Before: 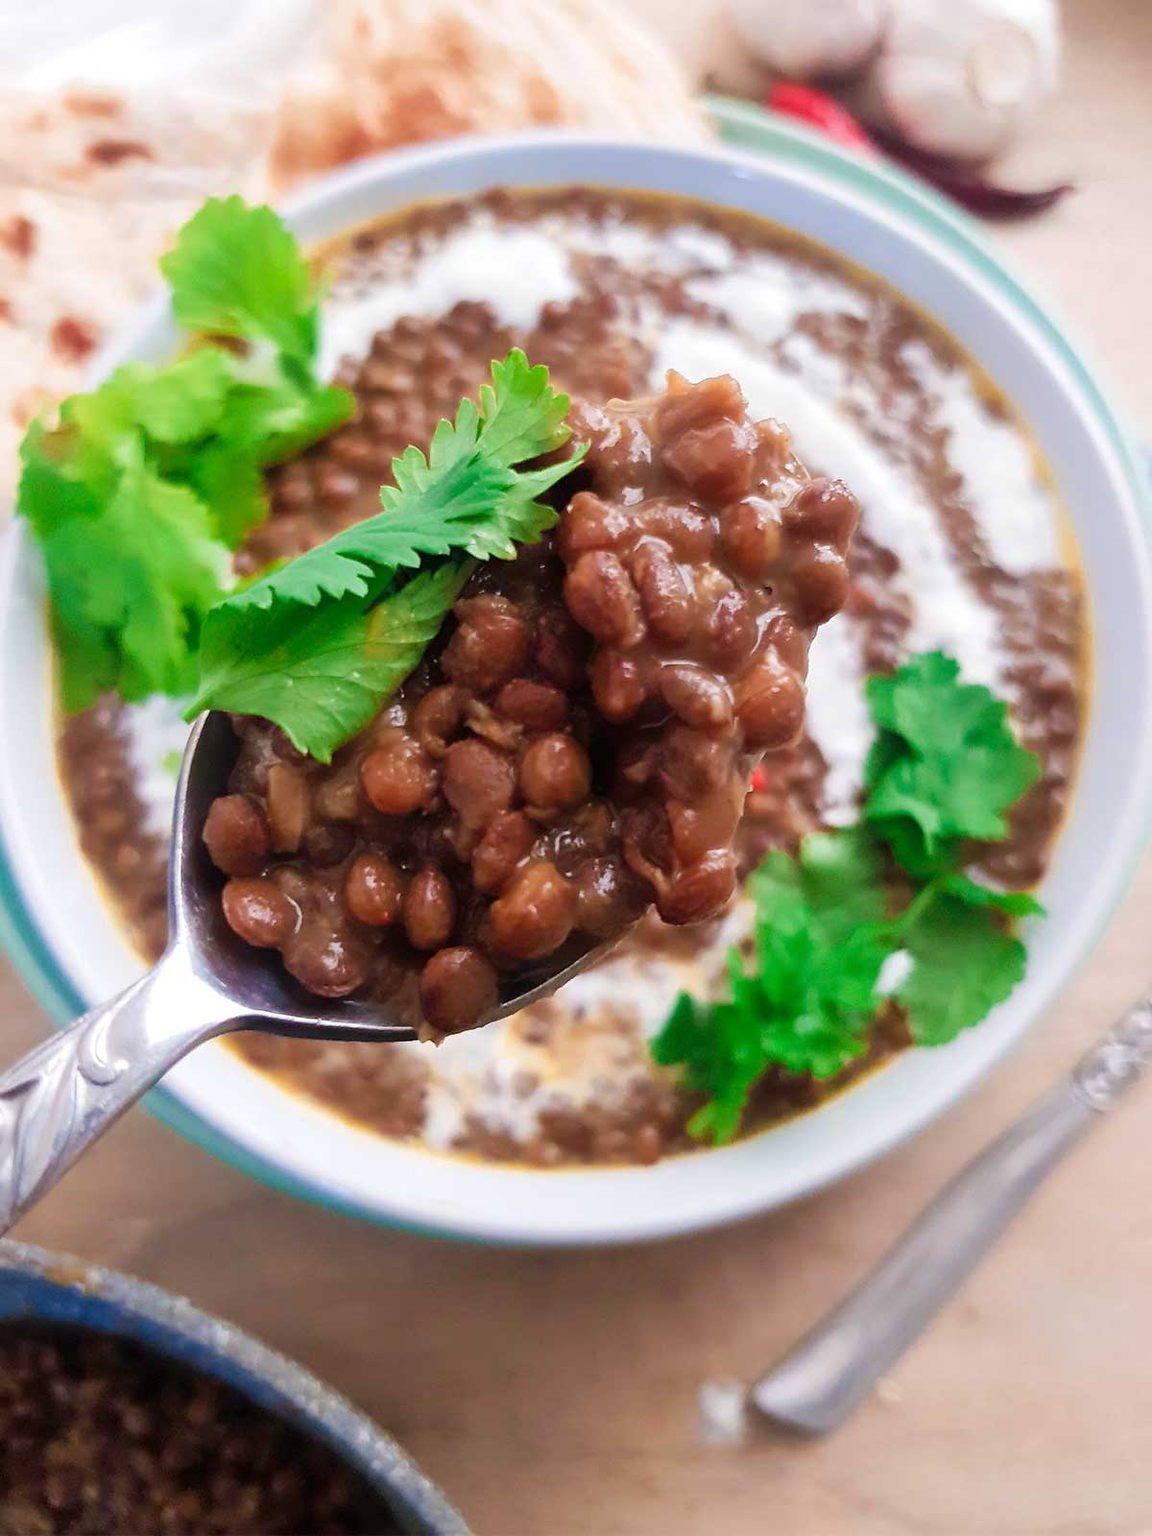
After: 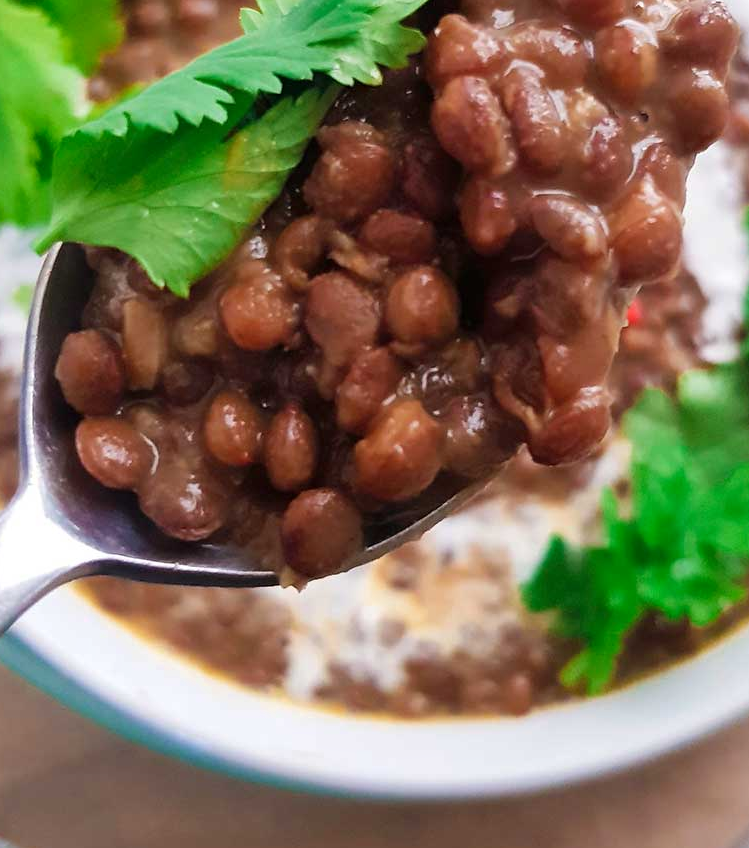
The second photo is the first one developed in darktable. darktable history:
shadows and highlights: shadows 22.4, highlights -48.36, soften with gaussian
crop: left 13.057%, top 31.153%, right 24.484%, bottom 15.813%
tone curve: color space Lab, independent channels
